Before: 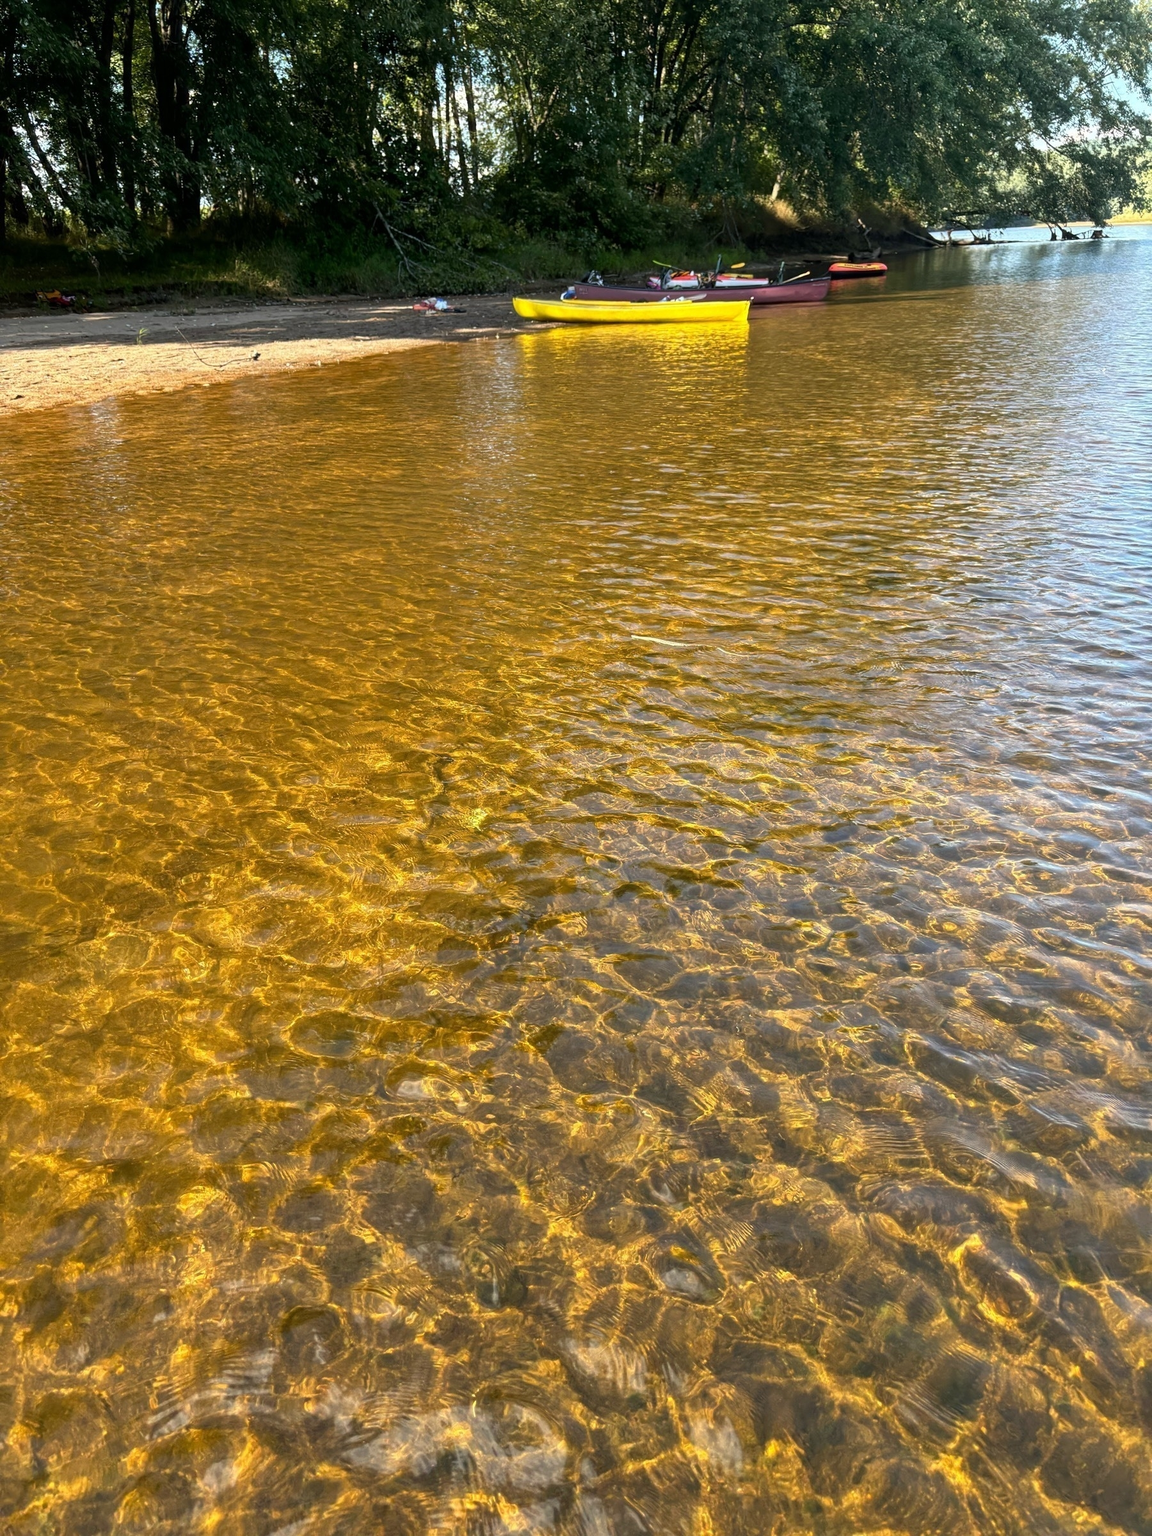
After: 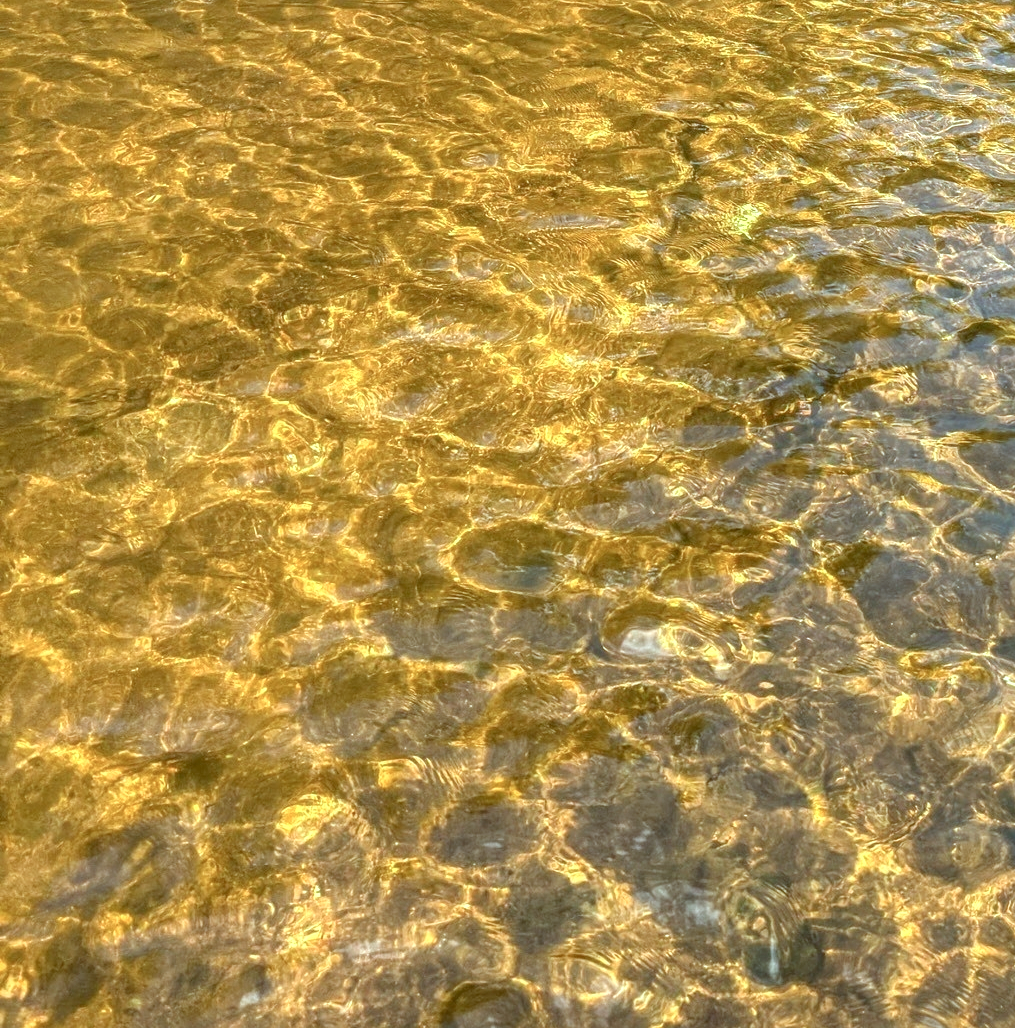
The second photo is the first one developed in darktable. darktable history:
color correction: highlights a* -10.53, highlights b* -18.68
crop: top 44.163%, right 43.569%, bottom 12.969%
local contrast: on, module defaults
levels: levels [0, 0.435, 0.917]
